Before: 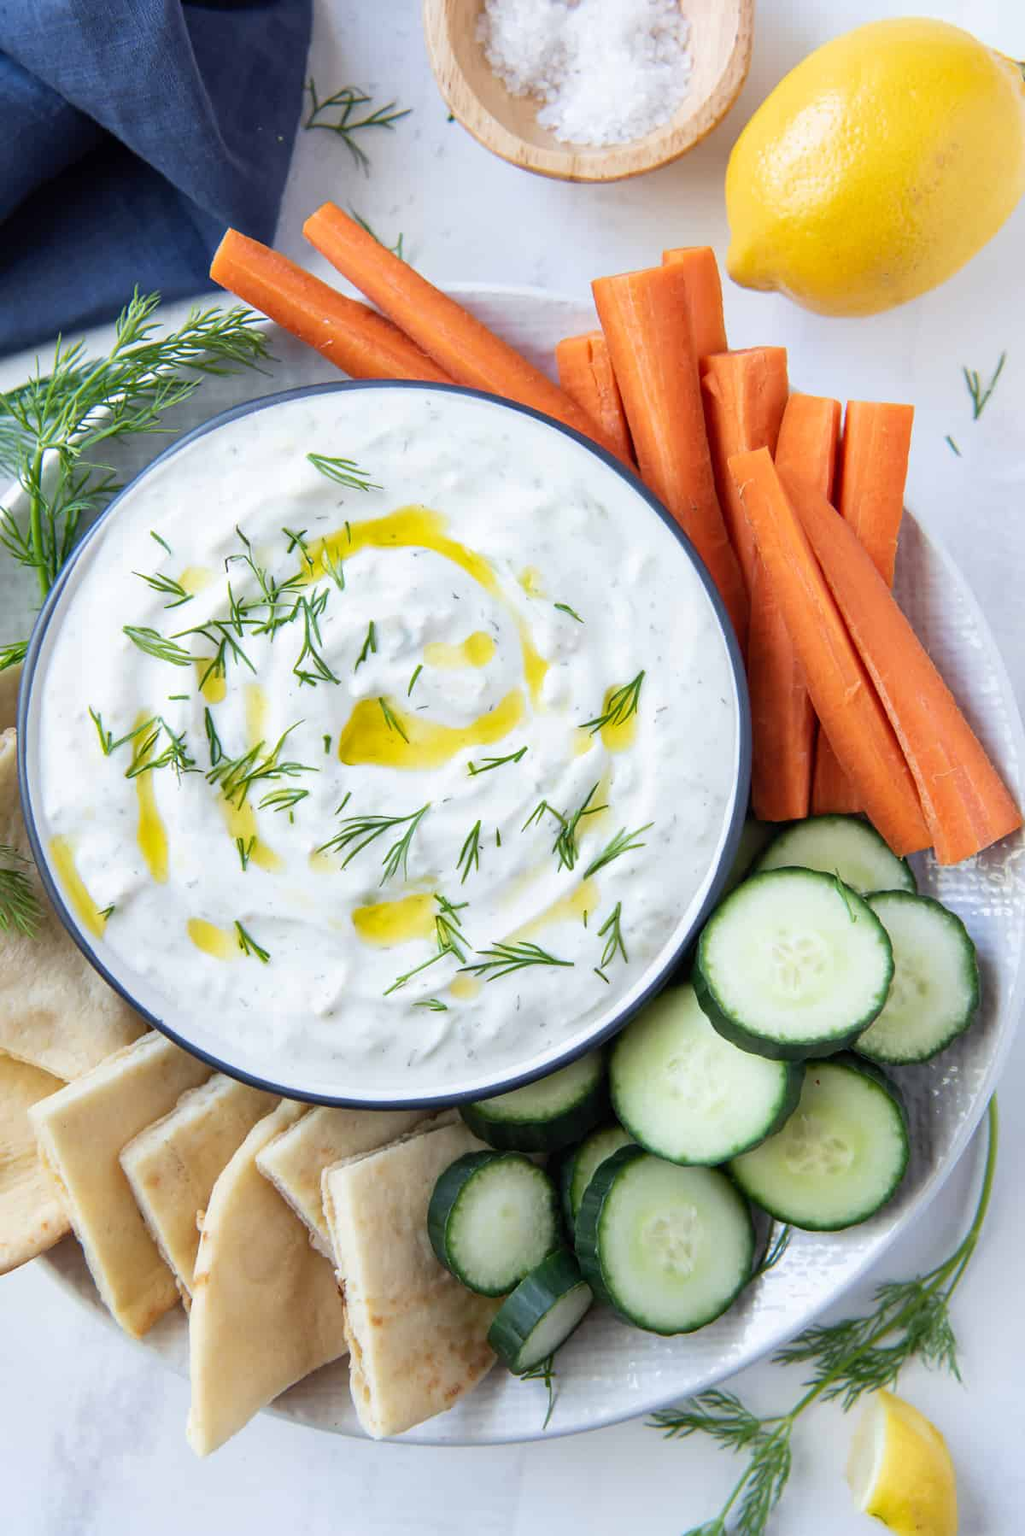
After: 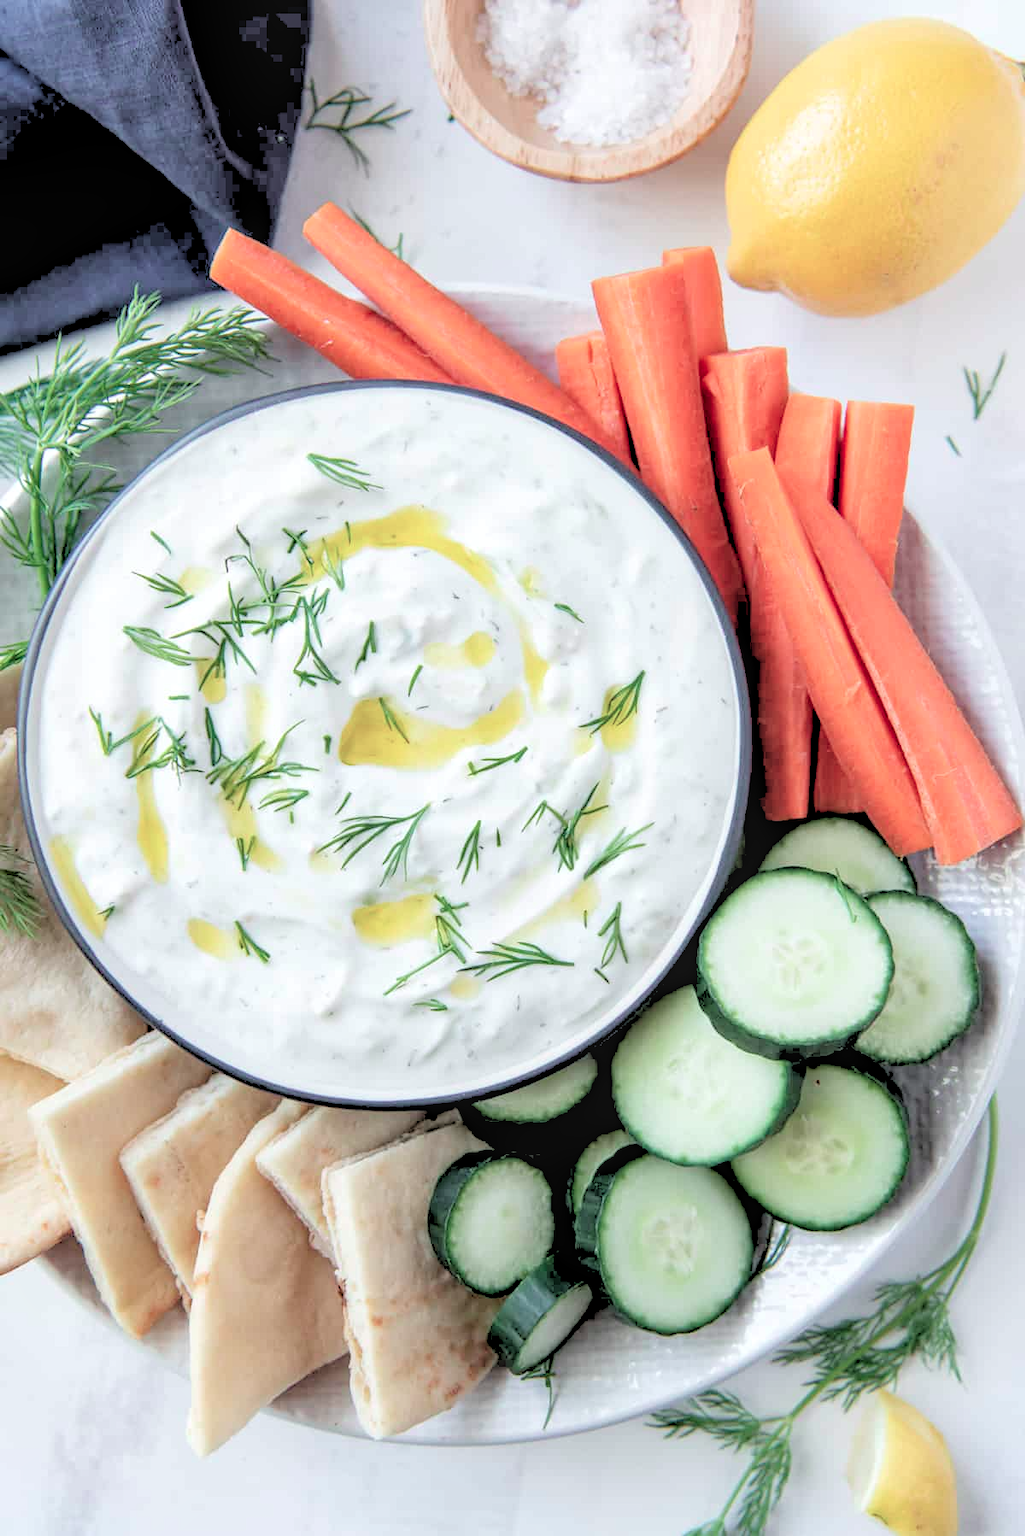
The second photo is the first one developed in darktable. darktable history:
color contrast: blue-yellow contrast 0.62
rgb levels: levels [[0.027, 0.429, 0.996], [0, 0.5, 1], [0, 0.5, 1]]
local contrast: on, module defaults
